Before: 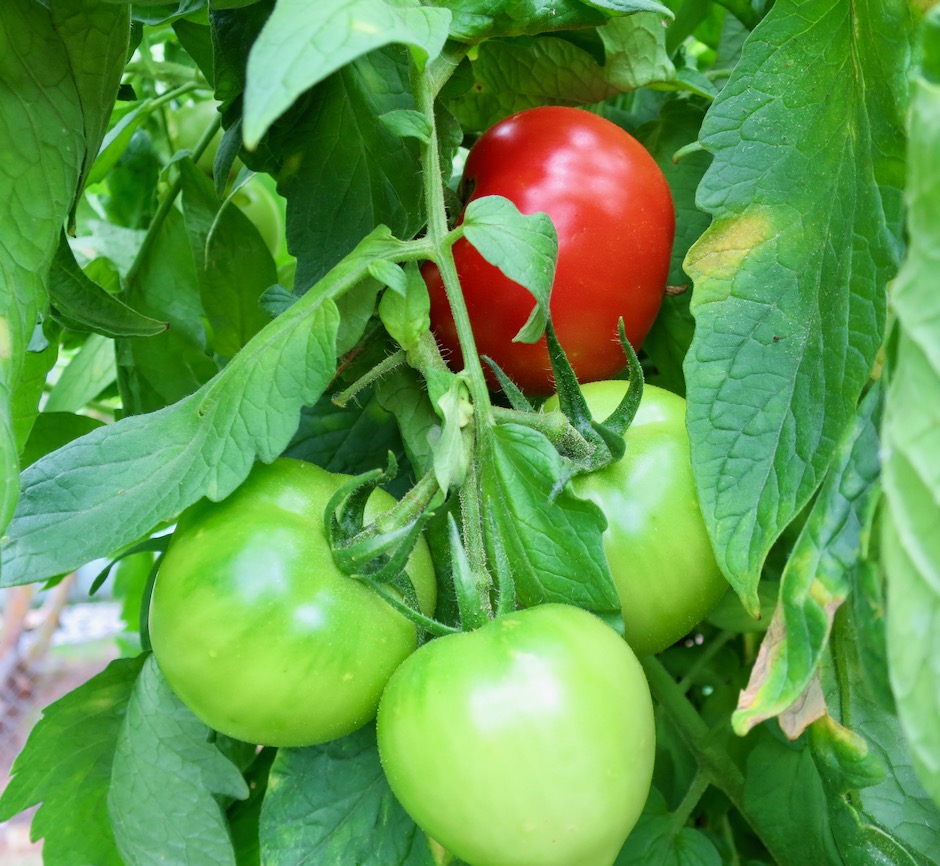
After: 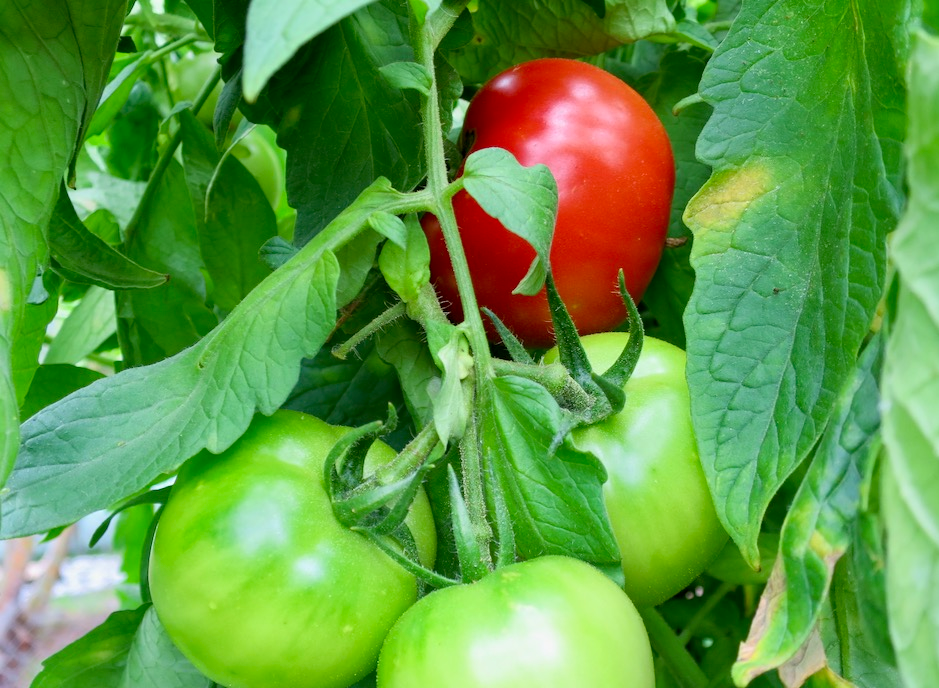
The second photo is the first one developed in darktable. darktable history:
crop and rotate: top 5.658%, bottom 14.842%
